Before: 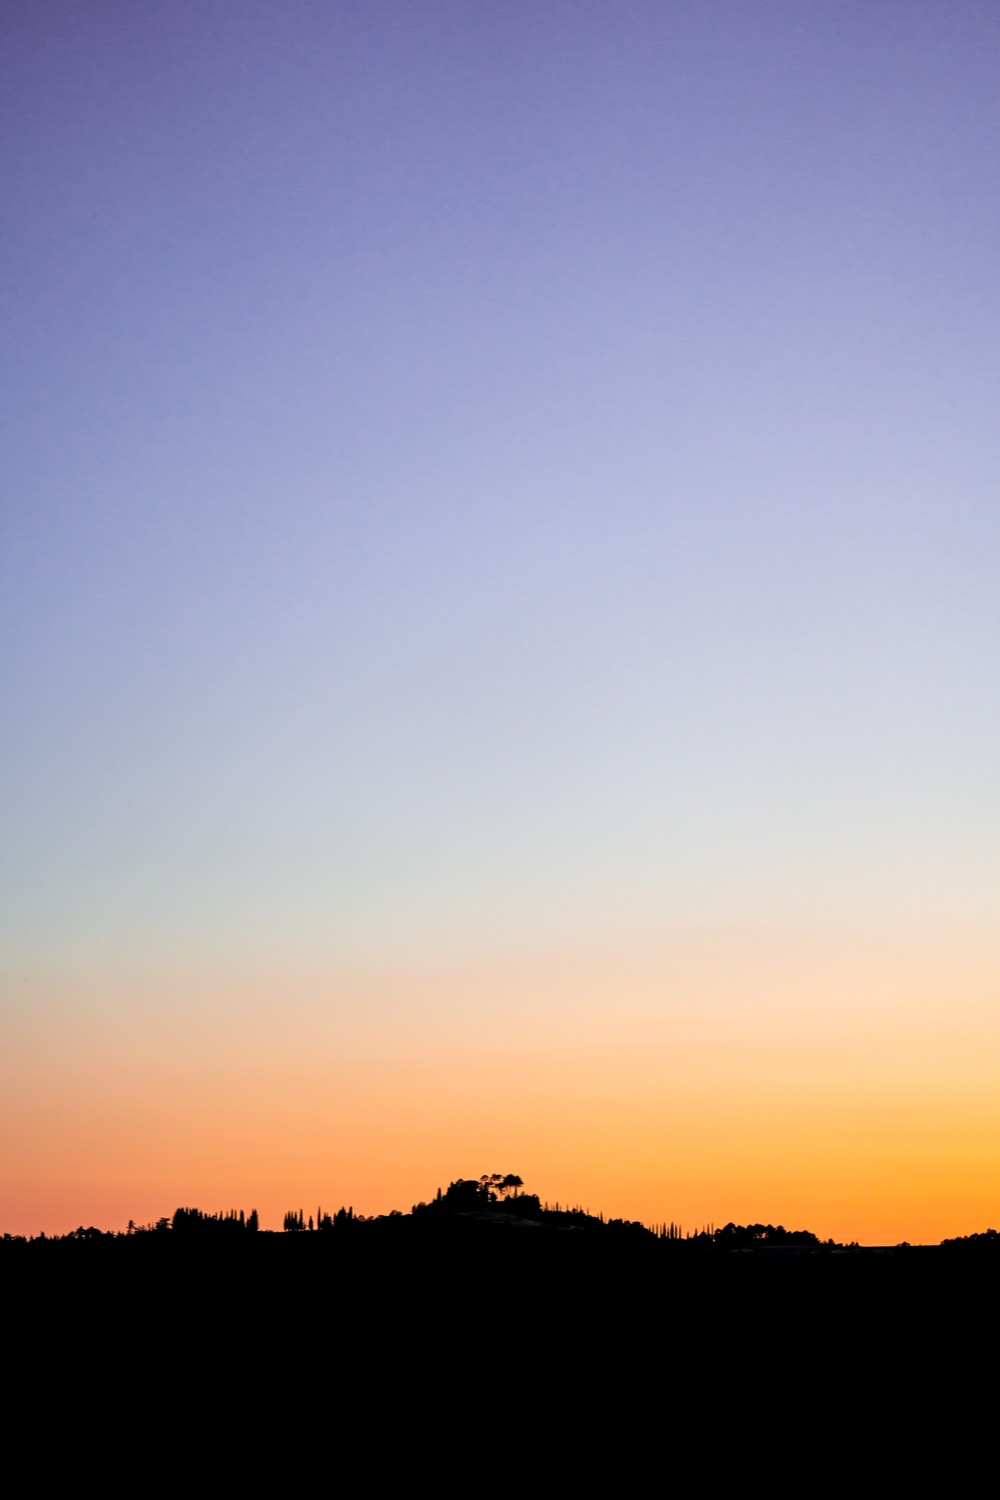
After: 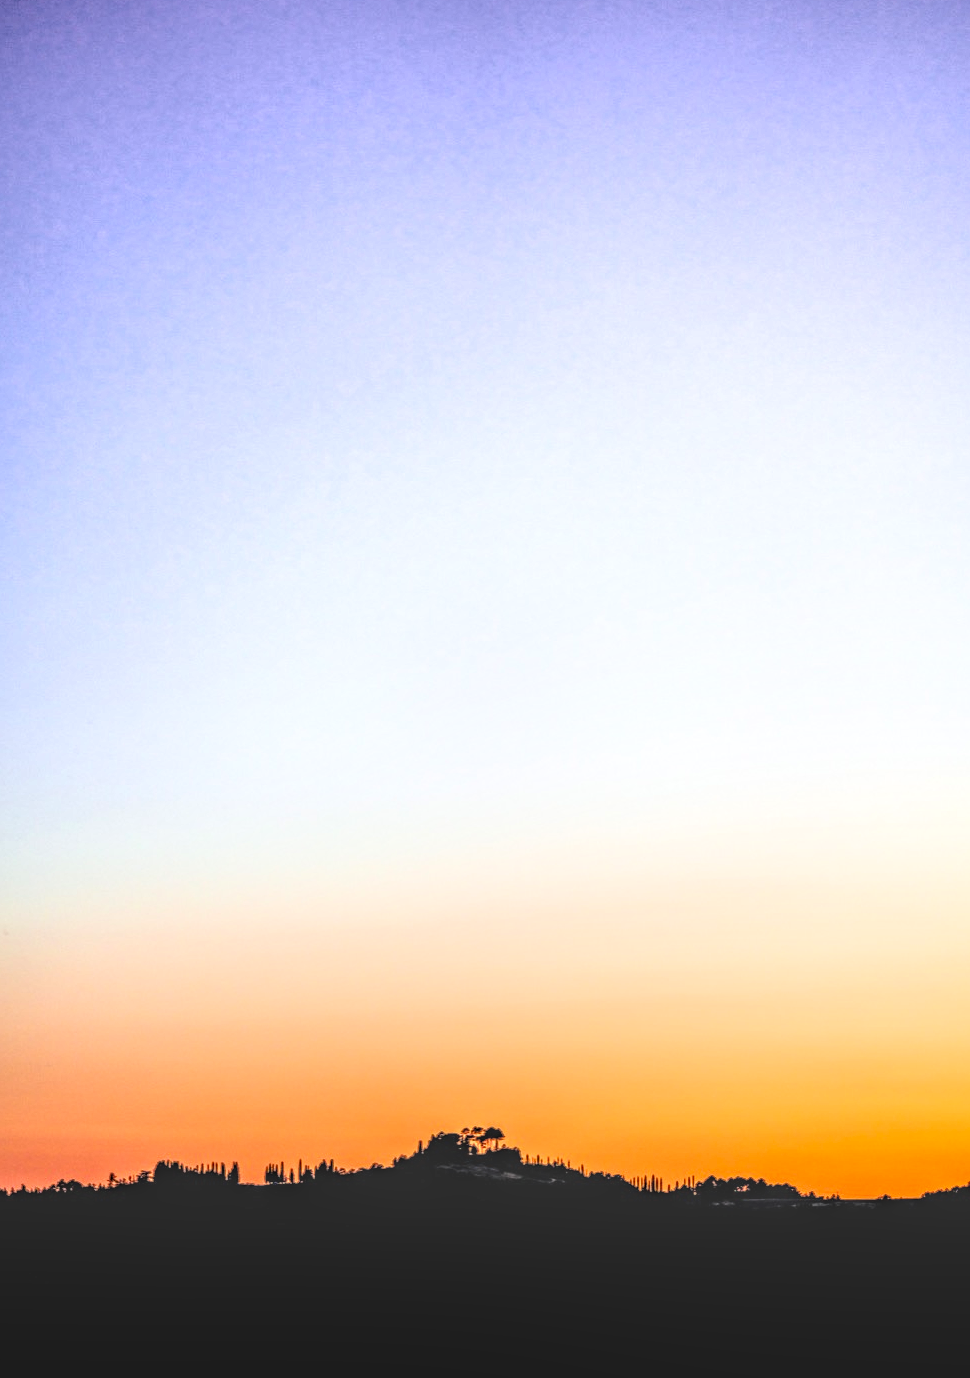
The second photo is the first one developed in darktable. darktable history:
exposure: black level correction 0, exposure 0.199 EV, compensate exposure bias true, compensate highlight preservation false
crop: left 1.944%, top 3.135%, right 0.958%, bottom 4.982%
local contrast: highlights 6%, shadows 2%, detail 300%, midtone range 0.298
base curve: curves: ch0 [(0, 0) (0.028, 0.03) (0.121, 0.232) (0.46, 0.748) (0.859, 0.968) (1, 1)], exposure shift 0.577
